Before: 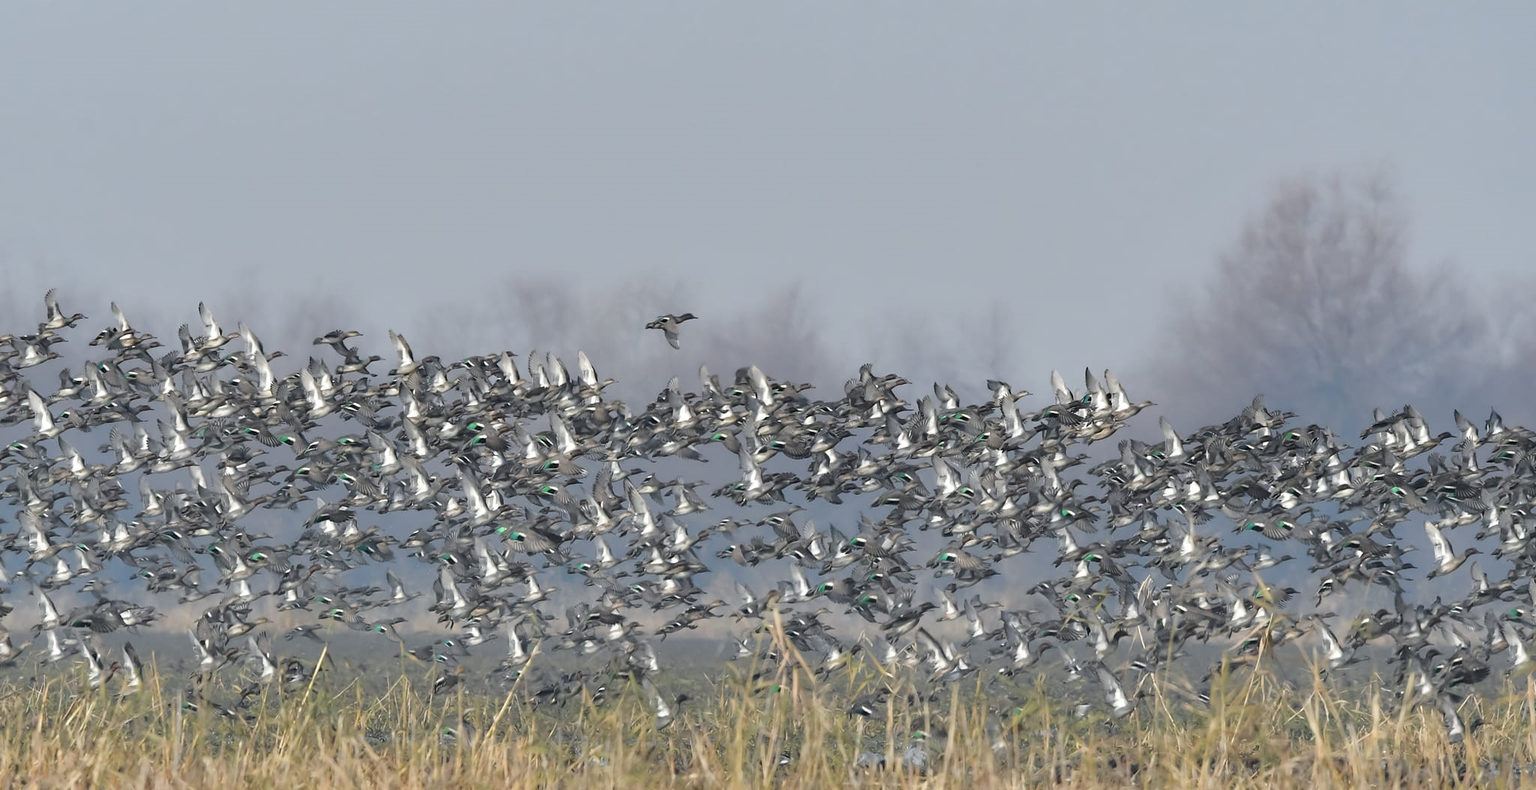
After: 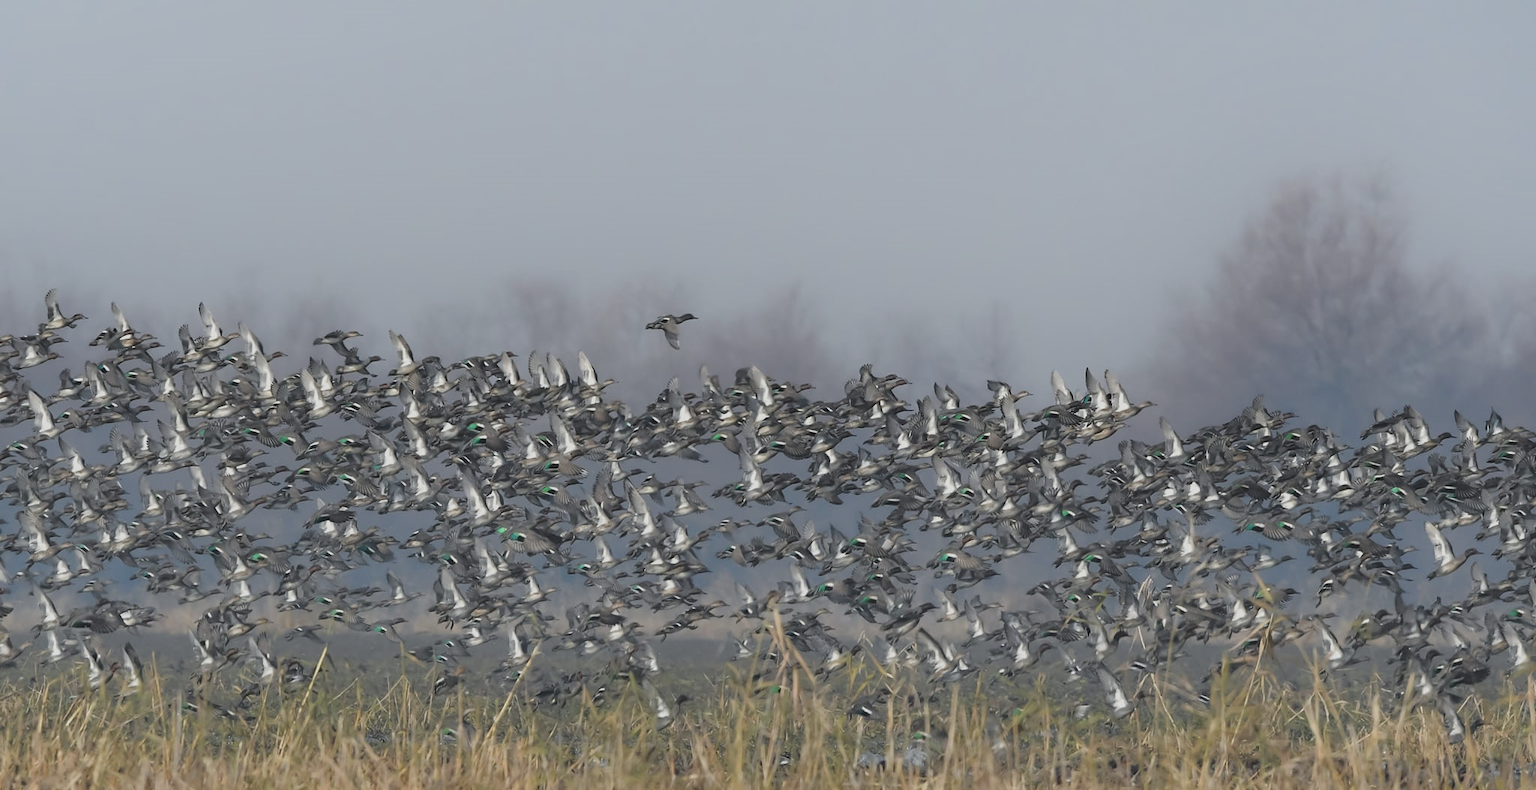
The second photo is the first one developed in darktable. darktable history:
exposure: black level correction -0.015, exposure -0.519 EV, compensate highlight preservation false
shadows and highlights: shadows -21.57, highlights 99.57, soften with gaussian
